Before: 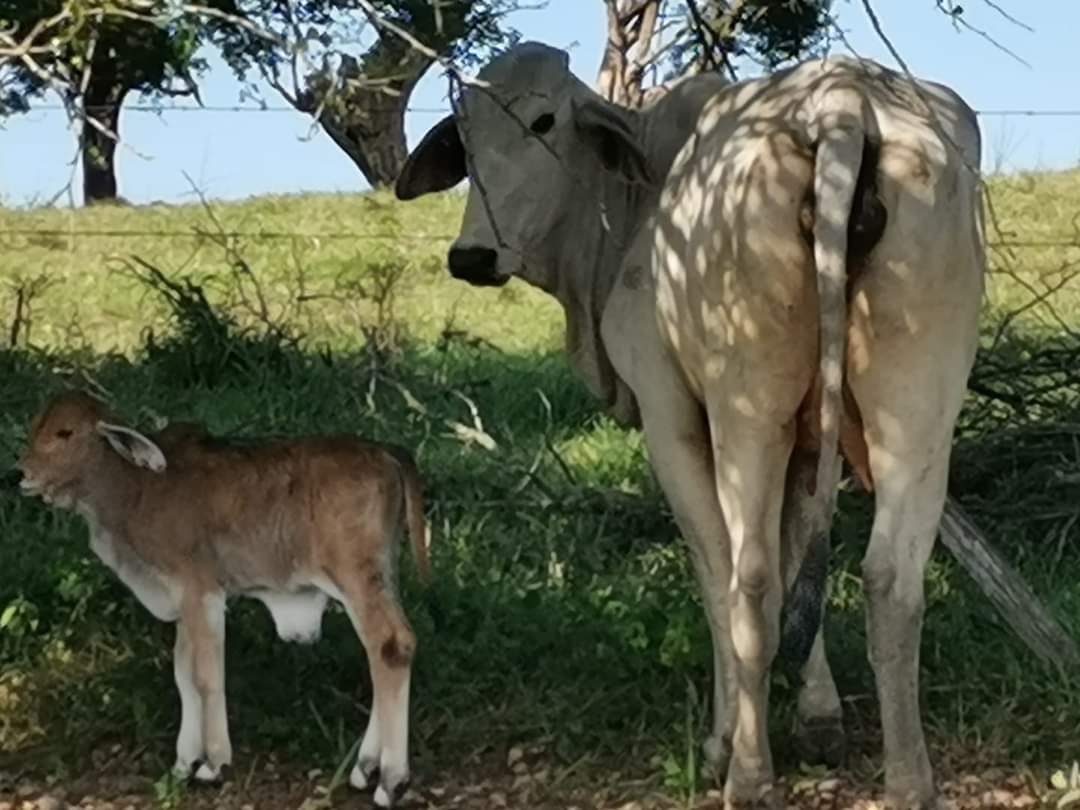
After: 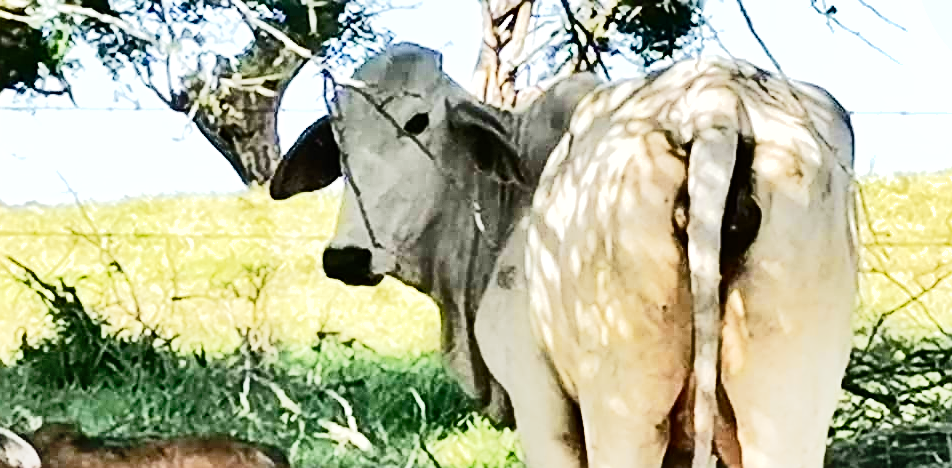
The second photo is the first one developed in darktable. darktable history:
sharpen: on, module defaults
tone curve: curves: ch0 [(0, 0.008) (0.107, 0.091) (0.278, 0.351) (0.457, 0.562) (0.628, 0.738) (0.839, 0.909) (0.998, 0.978)]; ch1 [(0, 0) (0.437, 0.408) (0.474, 0.479) (0.502, 0.5) (0.527, 0.519) (0.561, 0.575) (0.608, 0.665) (0.669, 0.748) (0.859, 0.899) (1, 1)]; ch2 [(0, 0) (0.33, 0.301) (0.421, 0.443) (0.473, 0.498) (0.502, 0.504) (0.522, 0.527) (0.549, 0.583) (0.644, 0.703) (1, 1)], preserve colors none
crop and rotate: left 11.792%, bottom 42.101%
contrast brightness saturation: contrast 0.151, brightness 0.053
exposure: black level correction 0, exposure 1.125 EV, compensate exposure bias true, compensate highlight preservation false
tone equalizer: -7 EV 0.141 EV, -6 EV 0.622 EV, -5 EV 1.18 EV, -4 EV 1.32 EV, -3 EV 1.16 EV, -2 EV 0.6 EV, -1 EV 0.15 EV, edges refinement/feathering 500, mask exposure compensation -1.57 EV, preserve details no
shadows and highlights: white point adjustment 0.139, highlights -69.91, soften with gaussian
